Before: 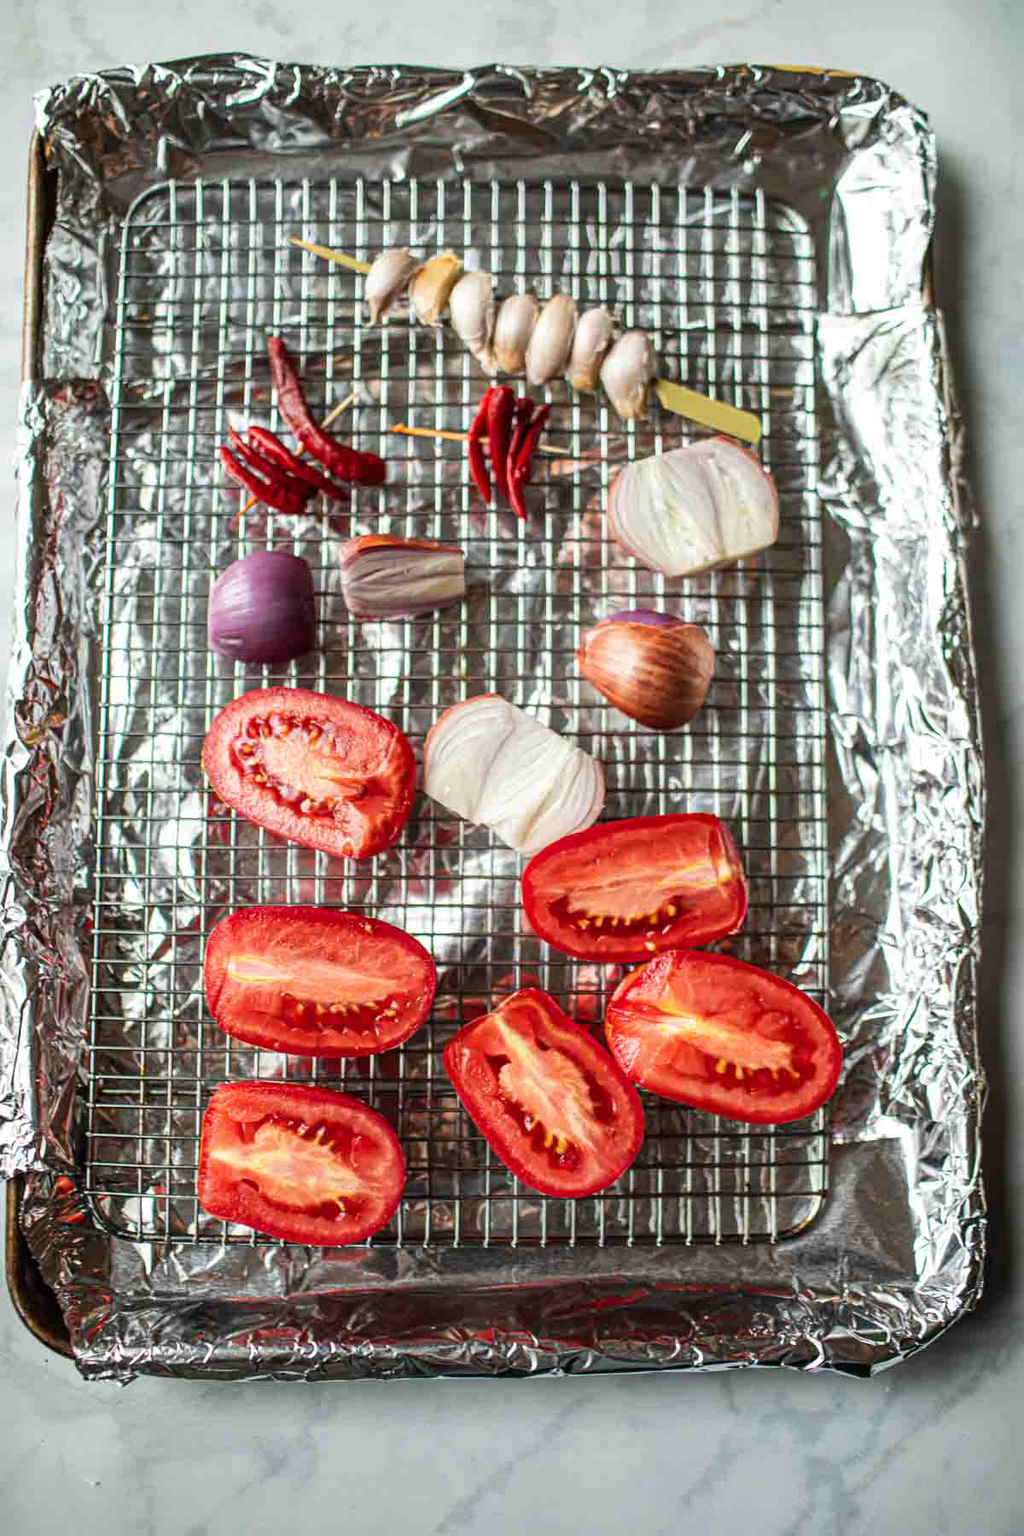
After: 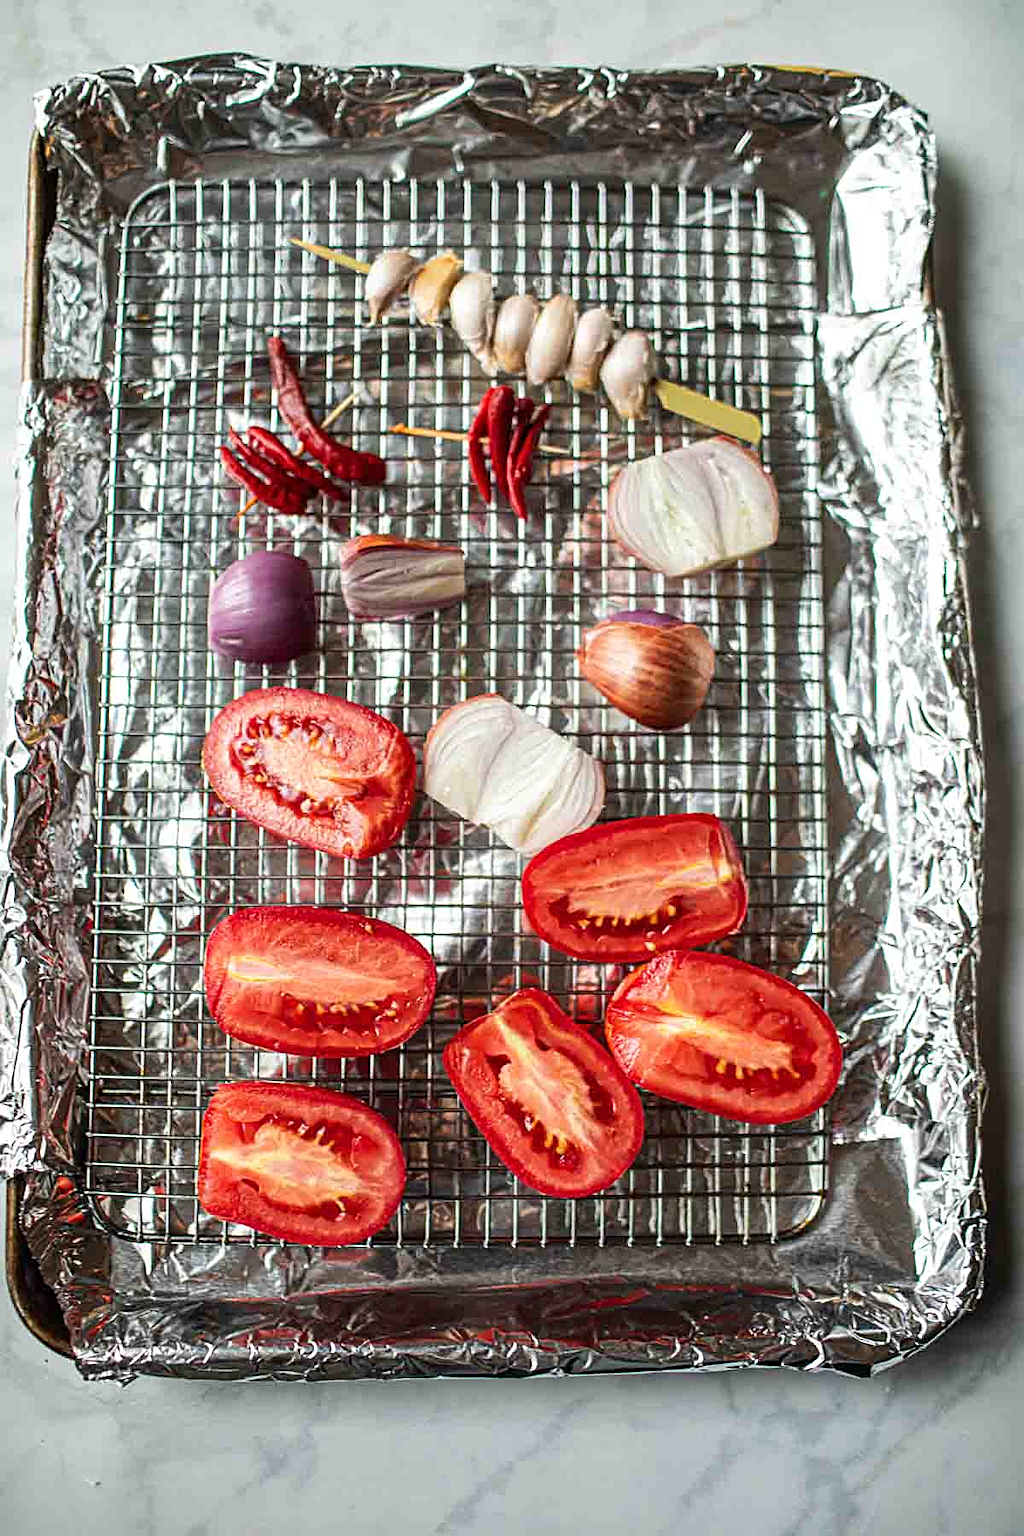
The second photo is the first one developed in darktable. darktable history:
white balance: emerald 1
exposure: exposure 0.014 EV, compensate highlight preservation false
sharpen: on, module defaults
